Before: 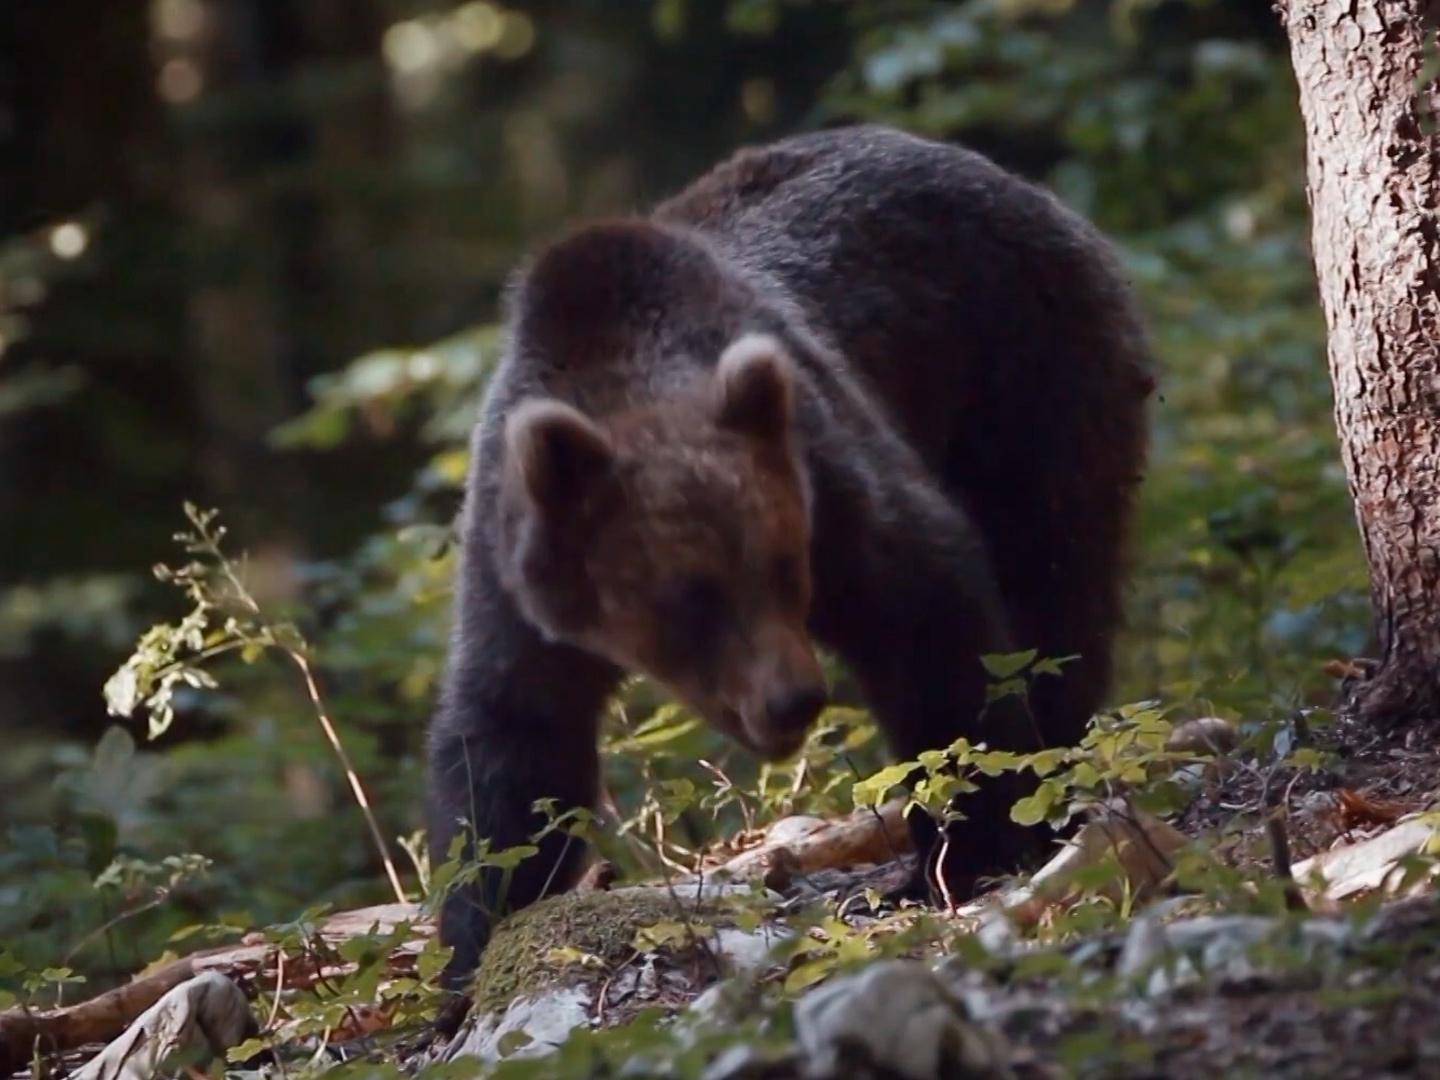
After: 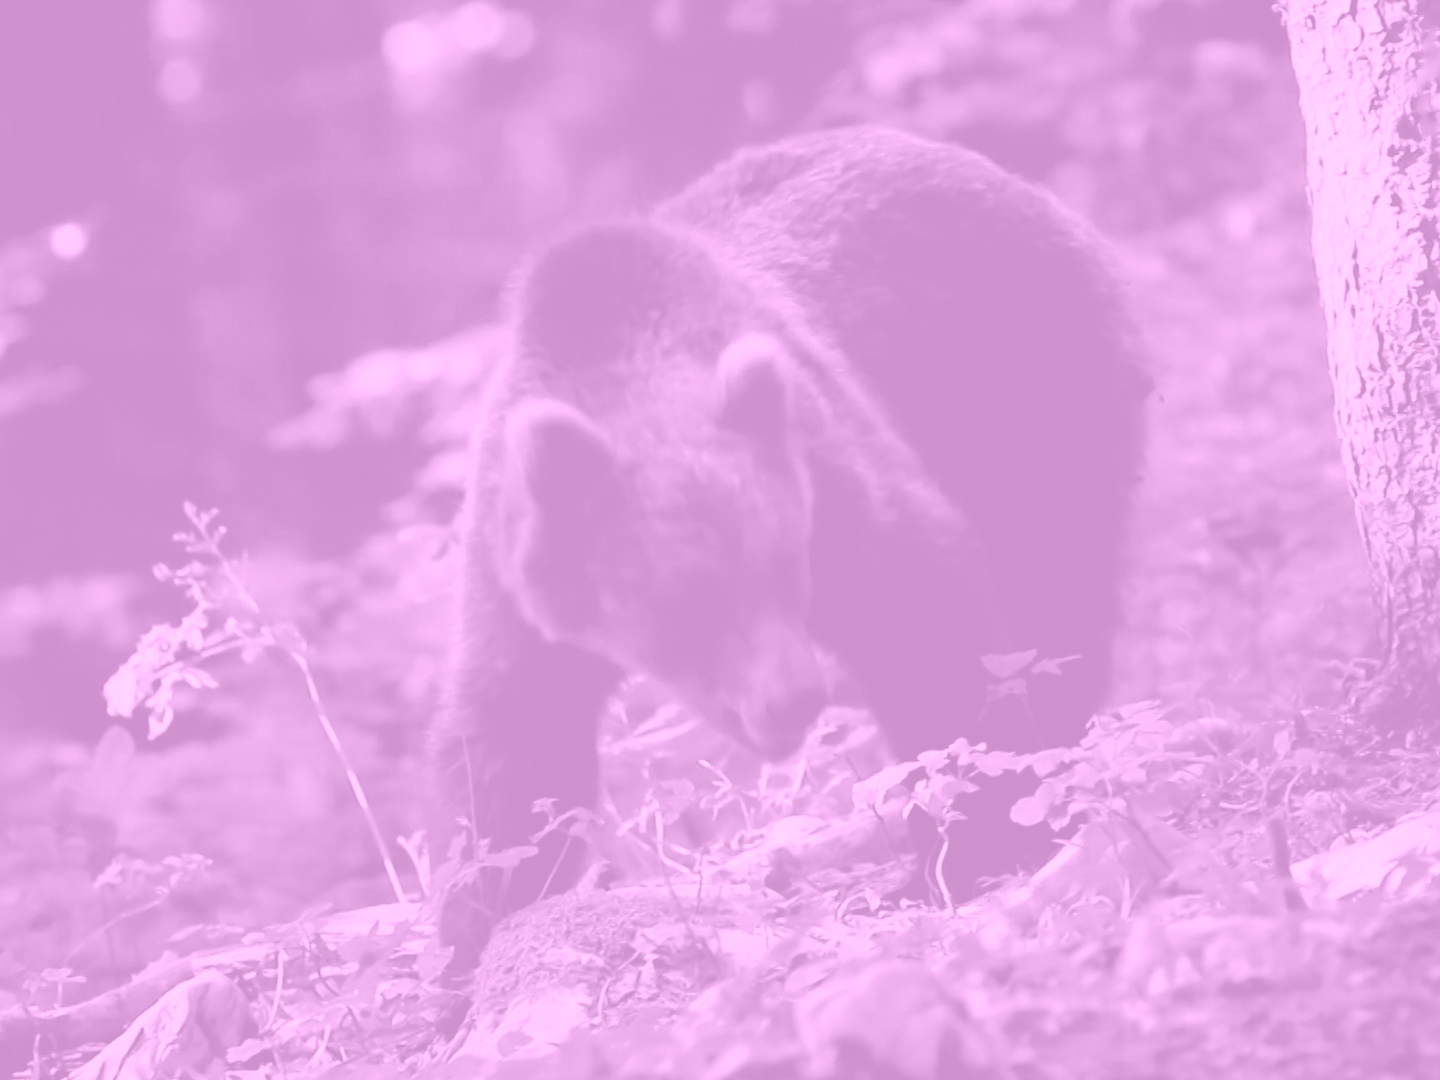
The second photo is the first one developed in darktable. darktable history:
filmic rgb: black relative exposure -7.65 EV, white relative exposure 4.56 EV, hardness 3.61
colorize: hue 331.2°, saturation 69%, source mix 30.28%, lightness 69.02%, version 1
